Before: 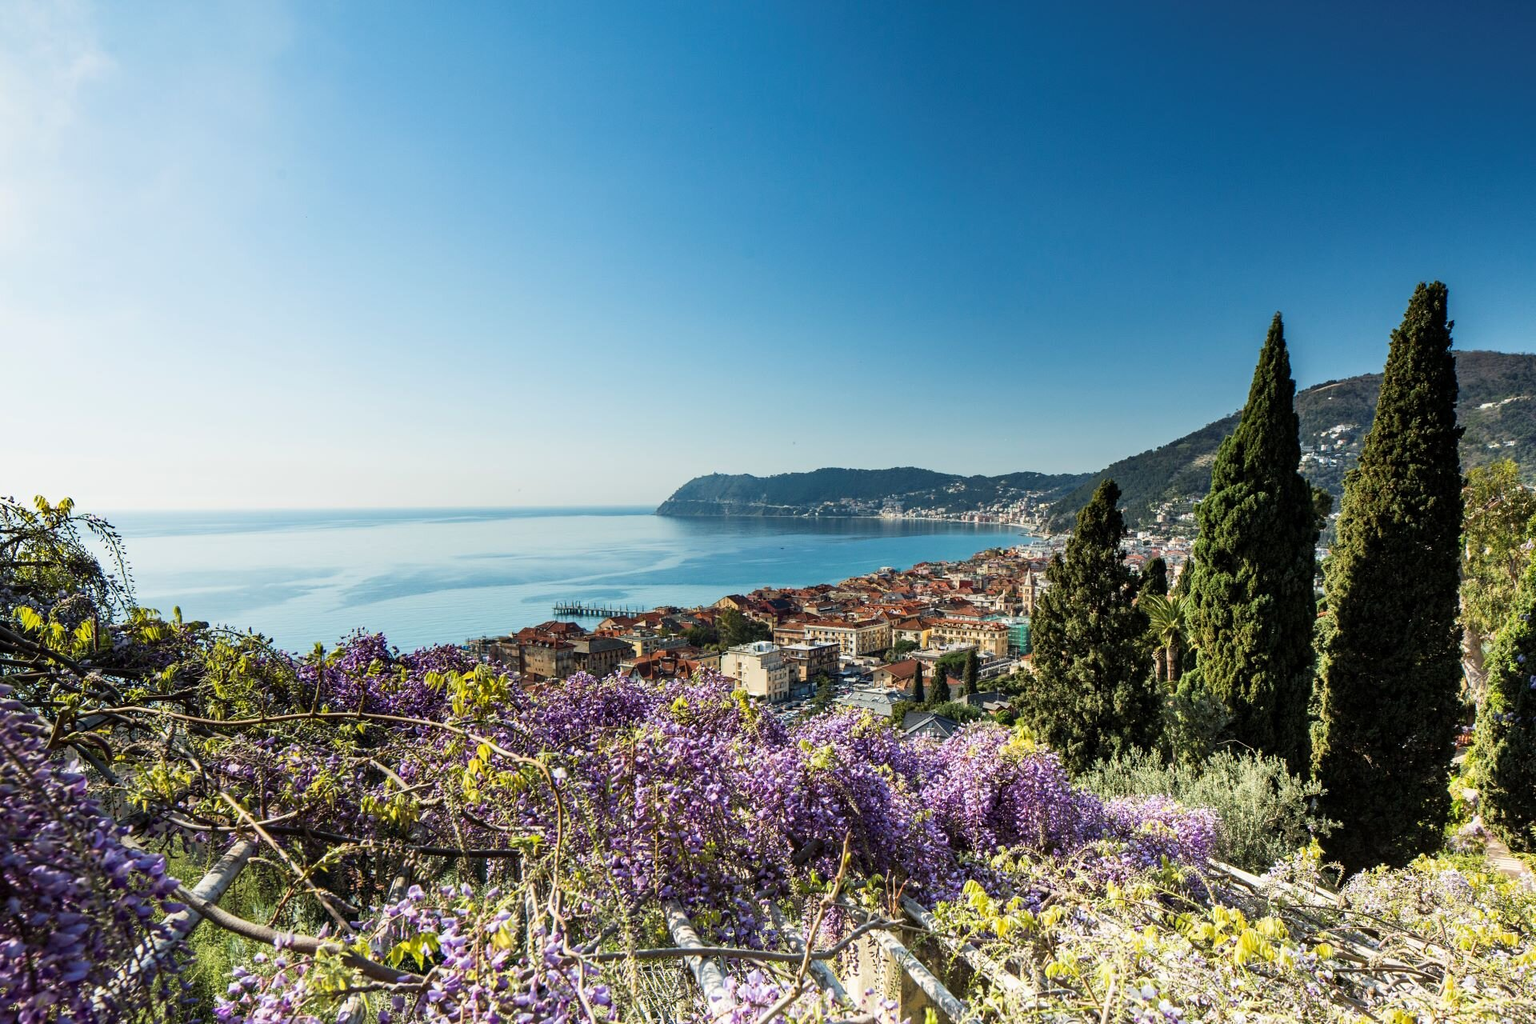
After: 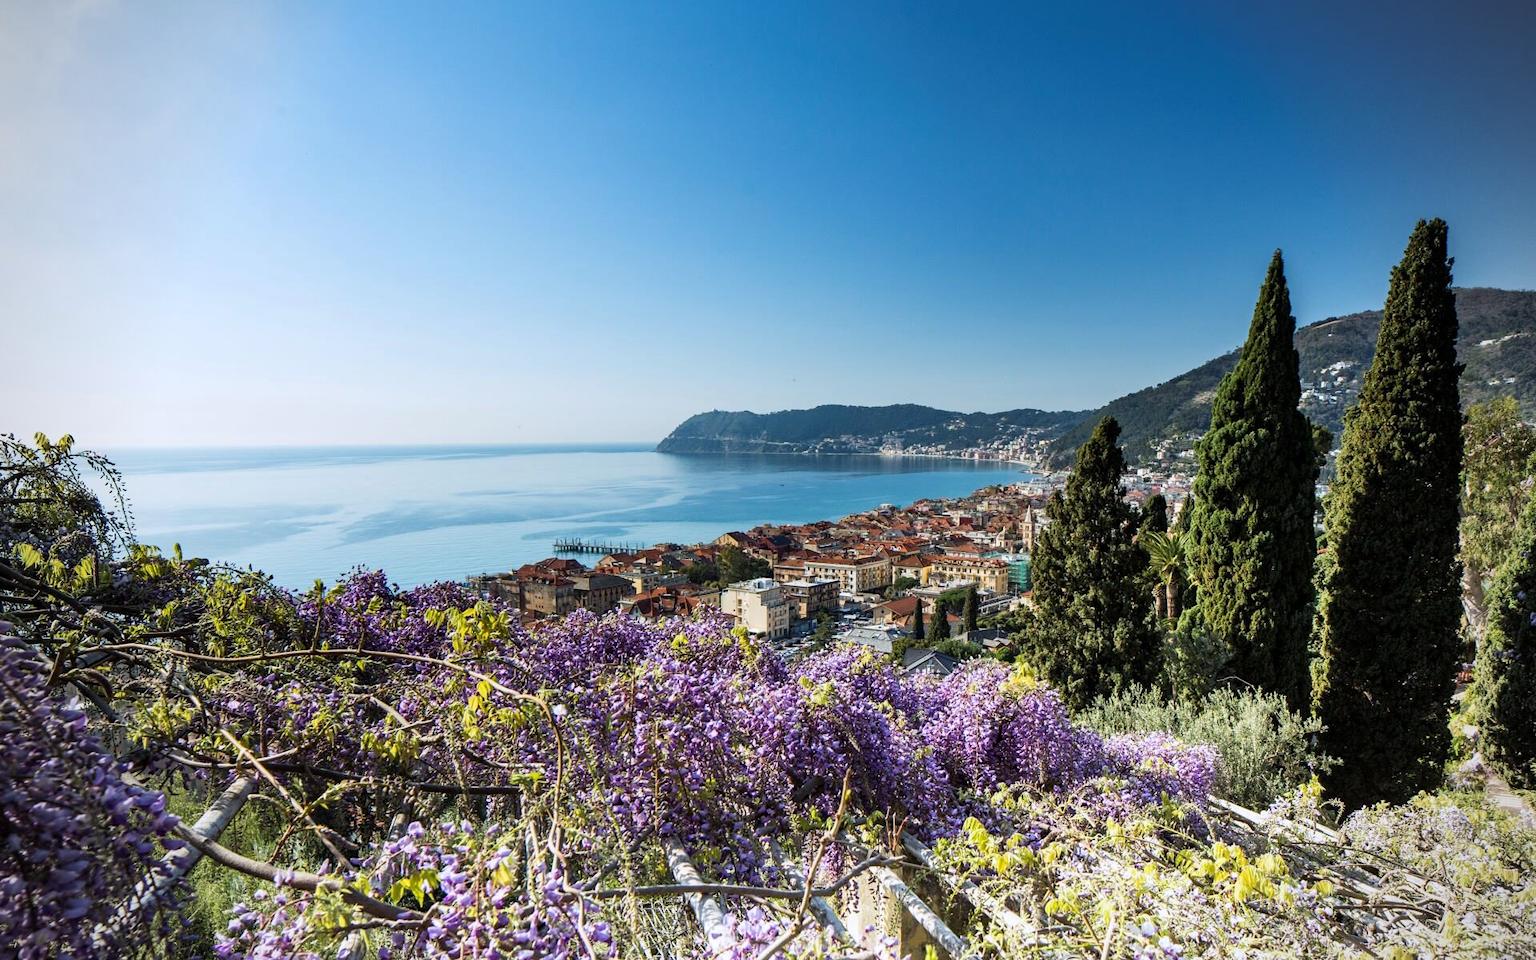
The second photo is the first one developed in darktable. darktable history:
crop and rotate: top 6.25%
vignetting: unbound false
white balance: red 0.984, blue 1.059
